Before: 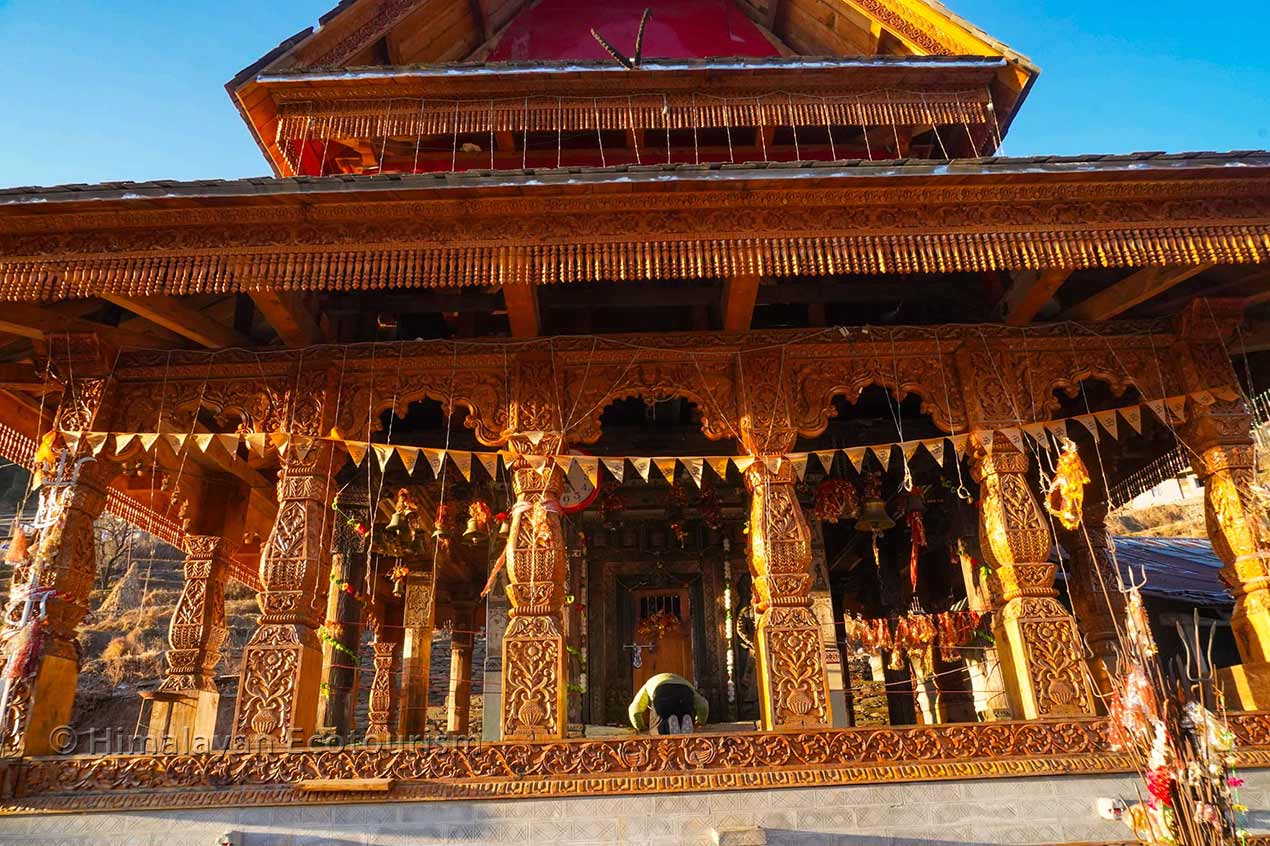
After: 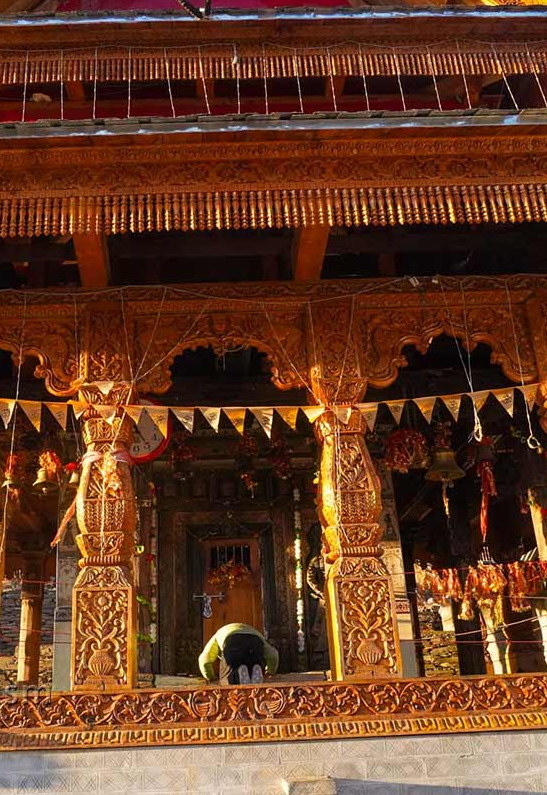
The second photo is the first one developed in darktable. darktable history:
crop: left 33.873%, top 5.931%, right 23.001%
